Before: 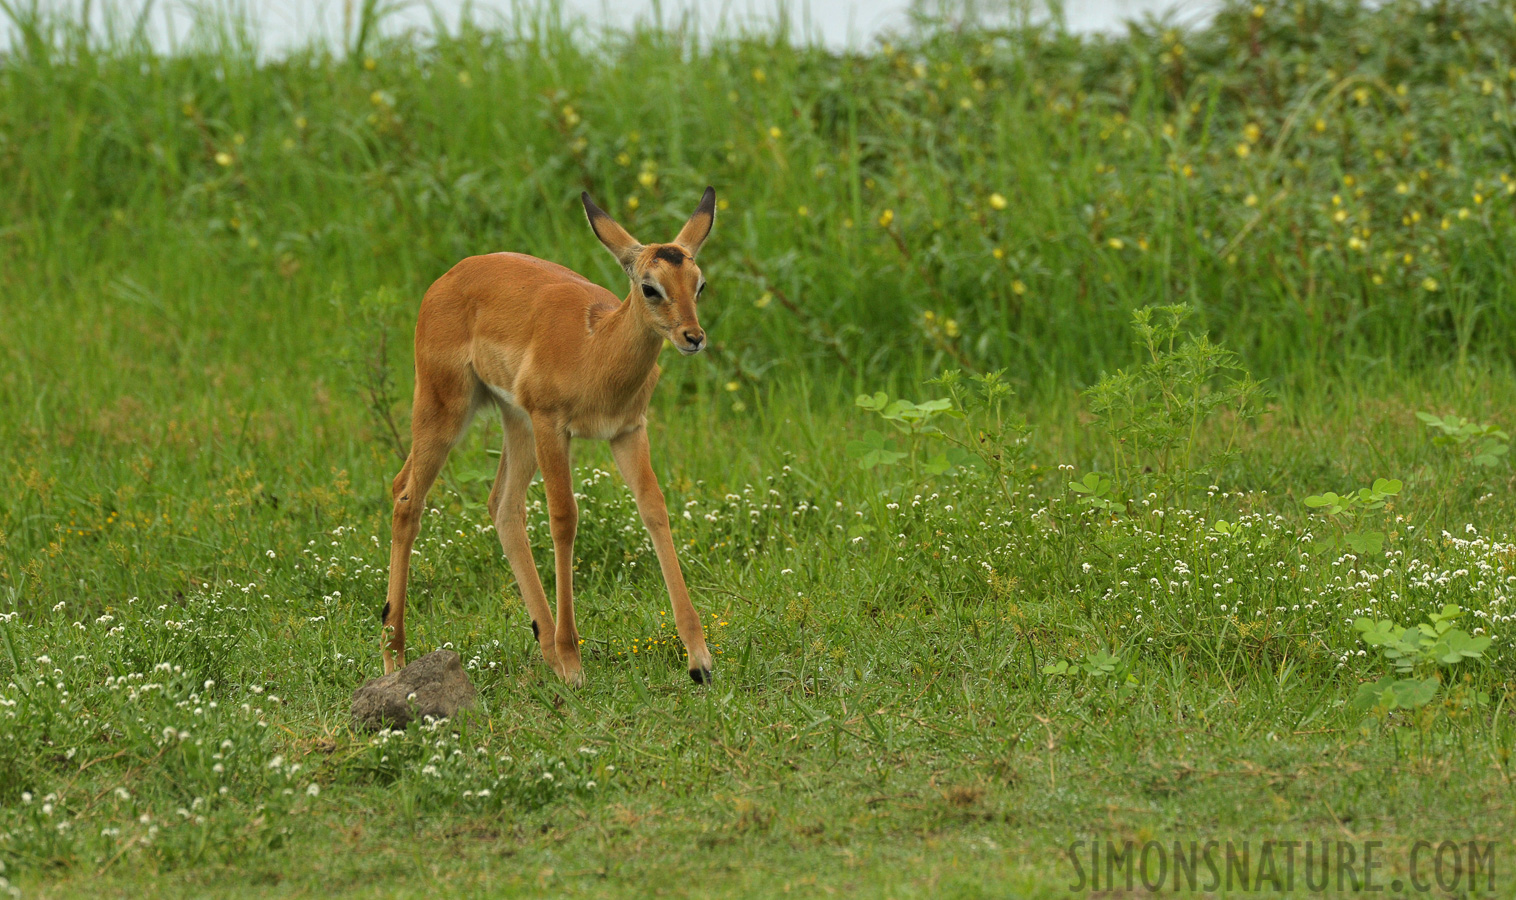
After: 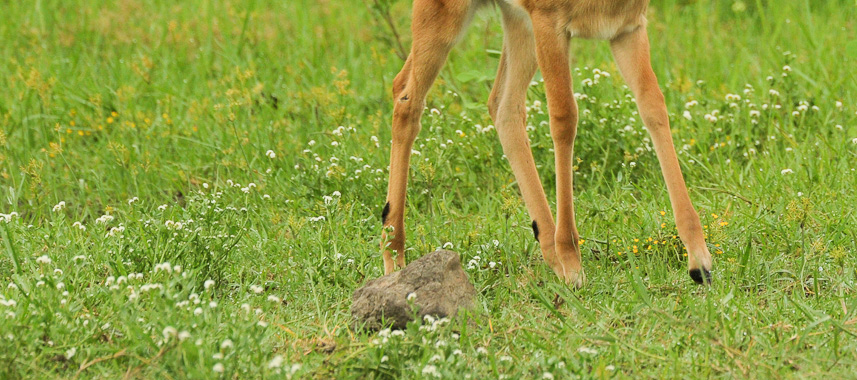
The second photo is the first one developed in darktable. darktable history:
crop: top 44.535%, right 43.417%, bottom 13.201%
filmic rgb: black relative exposure -16 EV, white relative exposure 4.96 EV, hardness 6.19
exposure: black level correction 0, exposure 1 EV, compensate highlight preservation false
